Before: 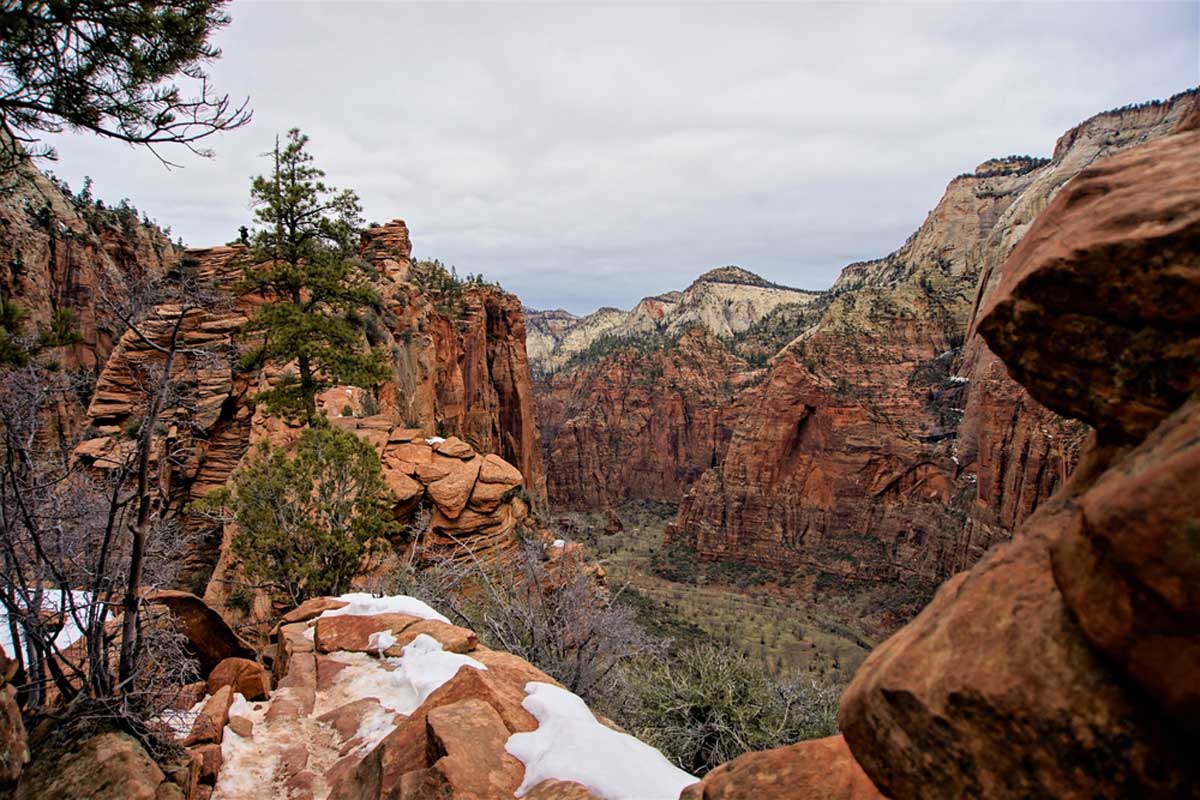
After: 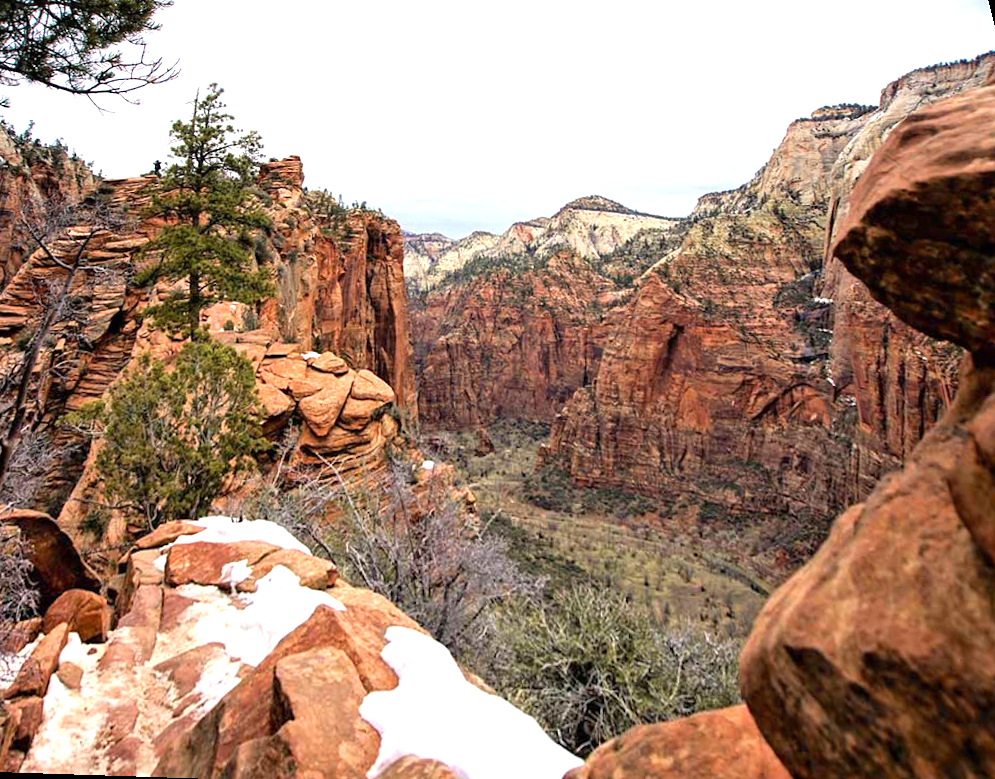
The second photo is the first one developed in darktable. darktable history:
exposure: black level correction 0, exposure 0.95 EV, compensate exposure bias true, compensate highlight preservation false
rotate and perspective: rotation 0.72°, lens shift (vertical) -0.352, lens shift (horizontal) -0.051, crop left 0.152, crop right 0.859, crop top 0.019, crop bottom 0.964
